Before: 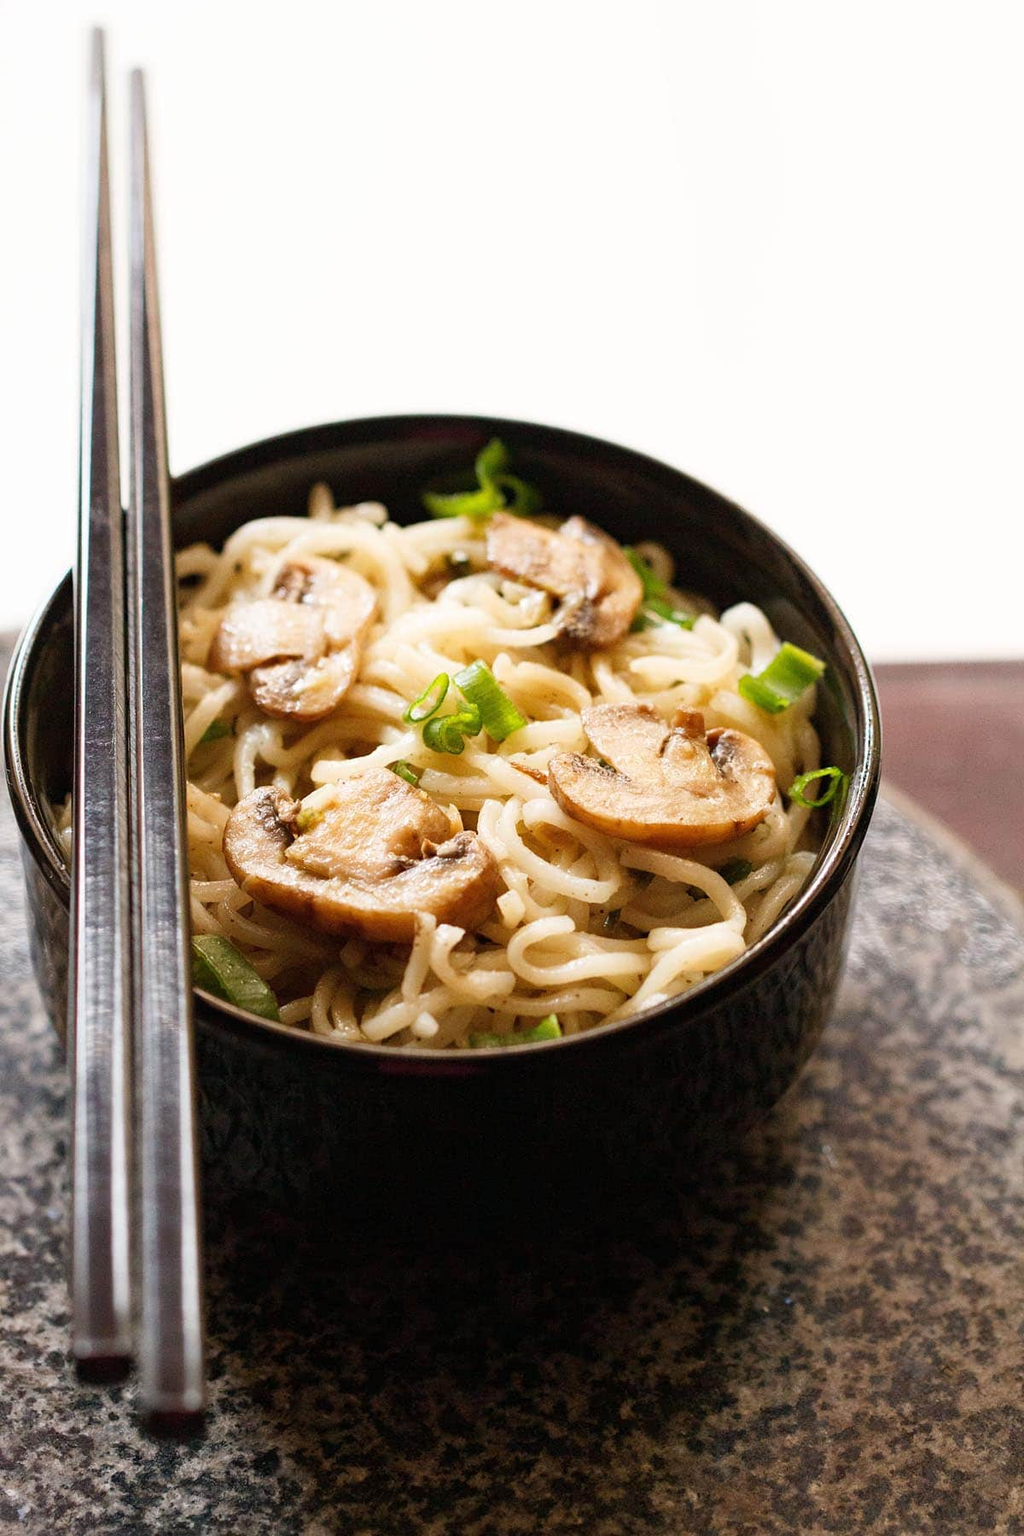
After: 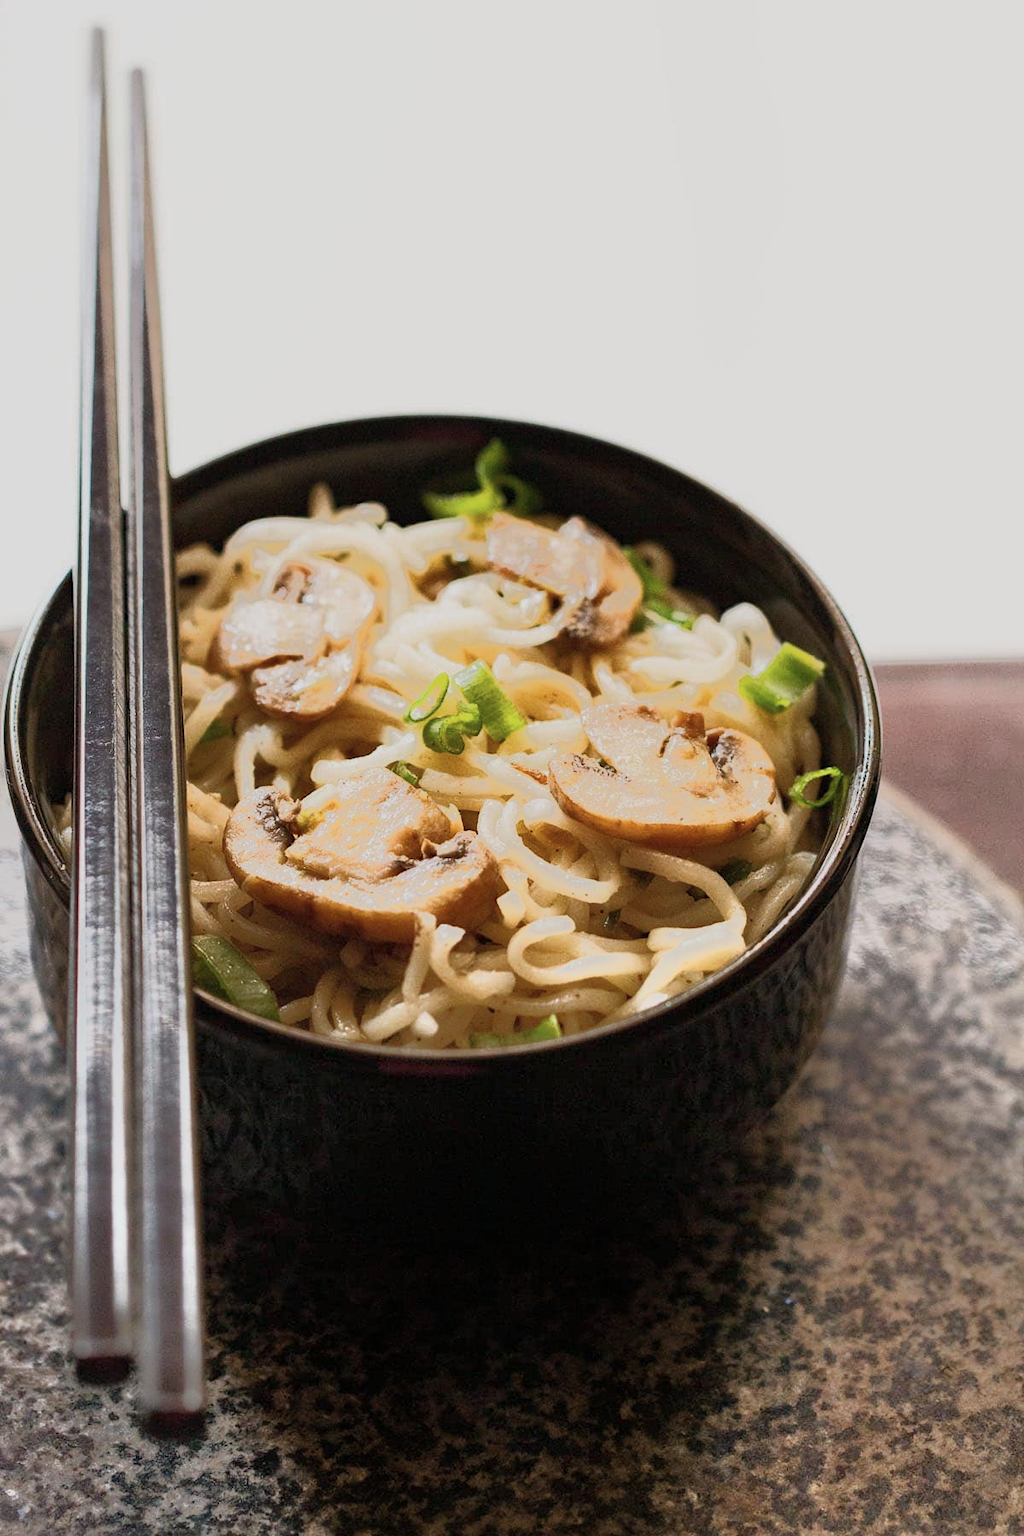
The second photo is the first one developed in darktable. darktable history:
color contrast: green-magenta contrast 0.84, blue-yellow contrast 0.86
tone equalizer: -7 EV -0.63 EV, -6 EV 1 EV, -5 EV -0.45 EV, -4 EV 0.43 EV, -3 EV 0.41 EV, -2 EV 0.15 EV, -1 EV -0.15 EV, +0 EV -0.39 EV, smoothing diameter 25%, edges refinement/feathering 10, preserve details guided filter
